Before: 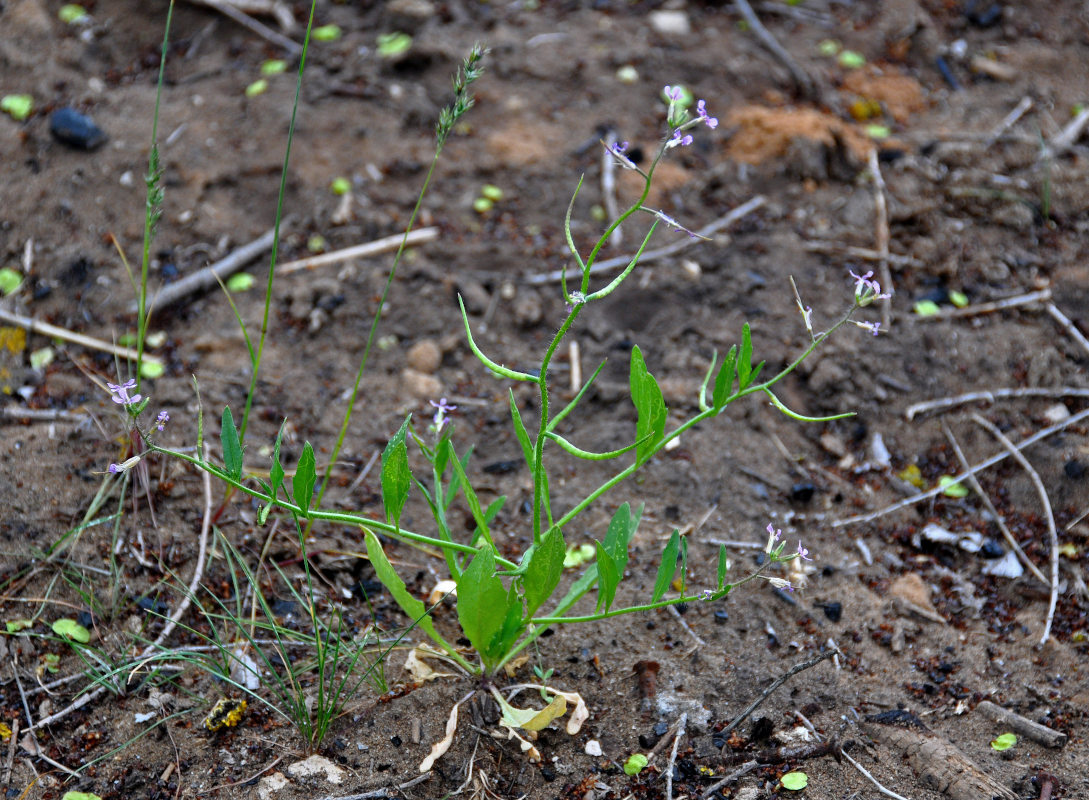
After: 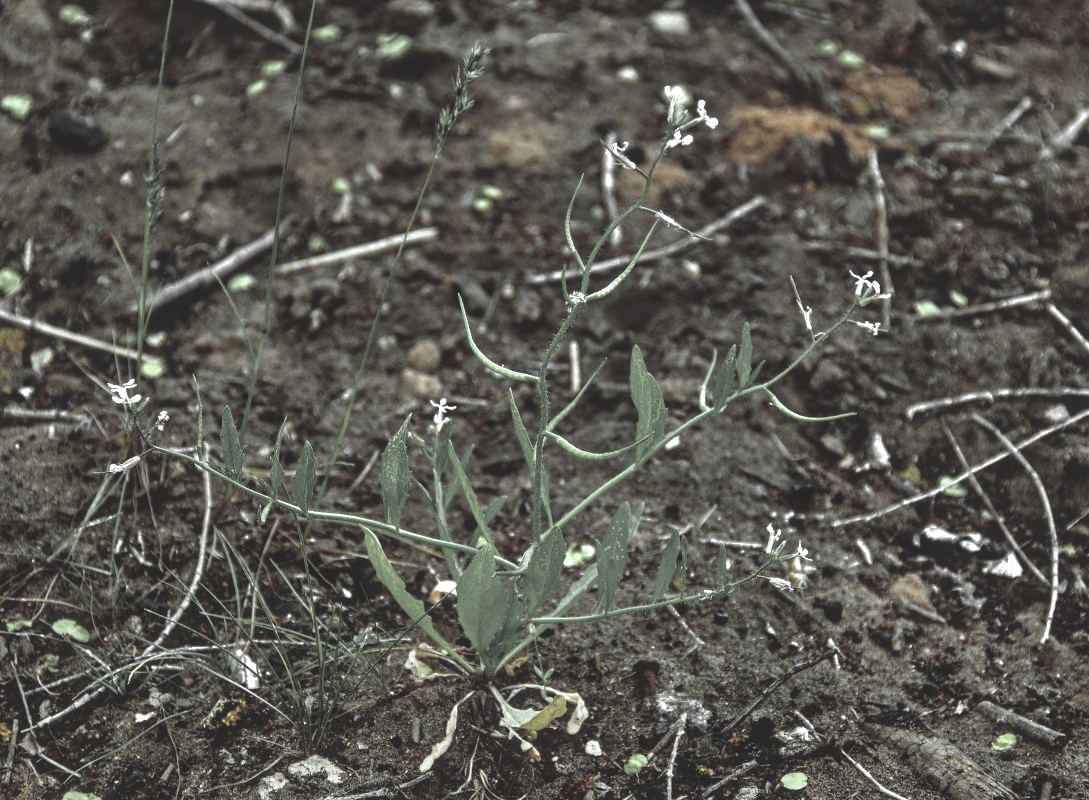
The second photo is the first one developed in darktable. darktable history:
basic adjustments: black level correction 0.012, exposure 0.29 EV, middle gray 17.31%, brightness -0.01, saturation 0.33, vibrance -0.21
local contrast: highlights 61%, detail 143%, midtone range 0.428
color zones: curves: ch0 [(0, 0.613) (0.01, 0.613) (0.245, 0.448) (0.498, 0.529) (0.642, 0.665) (0.879, 0.777) (0.99, 0.613)]; ch1 [(0, 0.035) (0.121, 0.189) (0.259, 0.197) (0.415, 0.061) (0.589, 0.022) (0.732, 0.022) (0.857, 0.026) (0.991, 0.053)]
rgb curve: curves: ch0 [(0, 0.186) (0.314, 0.284) (0.775, 0.708) (1, 1)], compensate middle gray true, preserve colors none
shadows and highlights: shadows 20.91, highlights -82.73, soften with gaussian
white balance: red 1.011, blue 0.982
color balance: lift [1, 1.015, 0.987, 0.985], gamma [1, 0.959, 1.042, 0.958], gain [0.927, 0.938, 1.072, 0.928], contrast 1.5%
